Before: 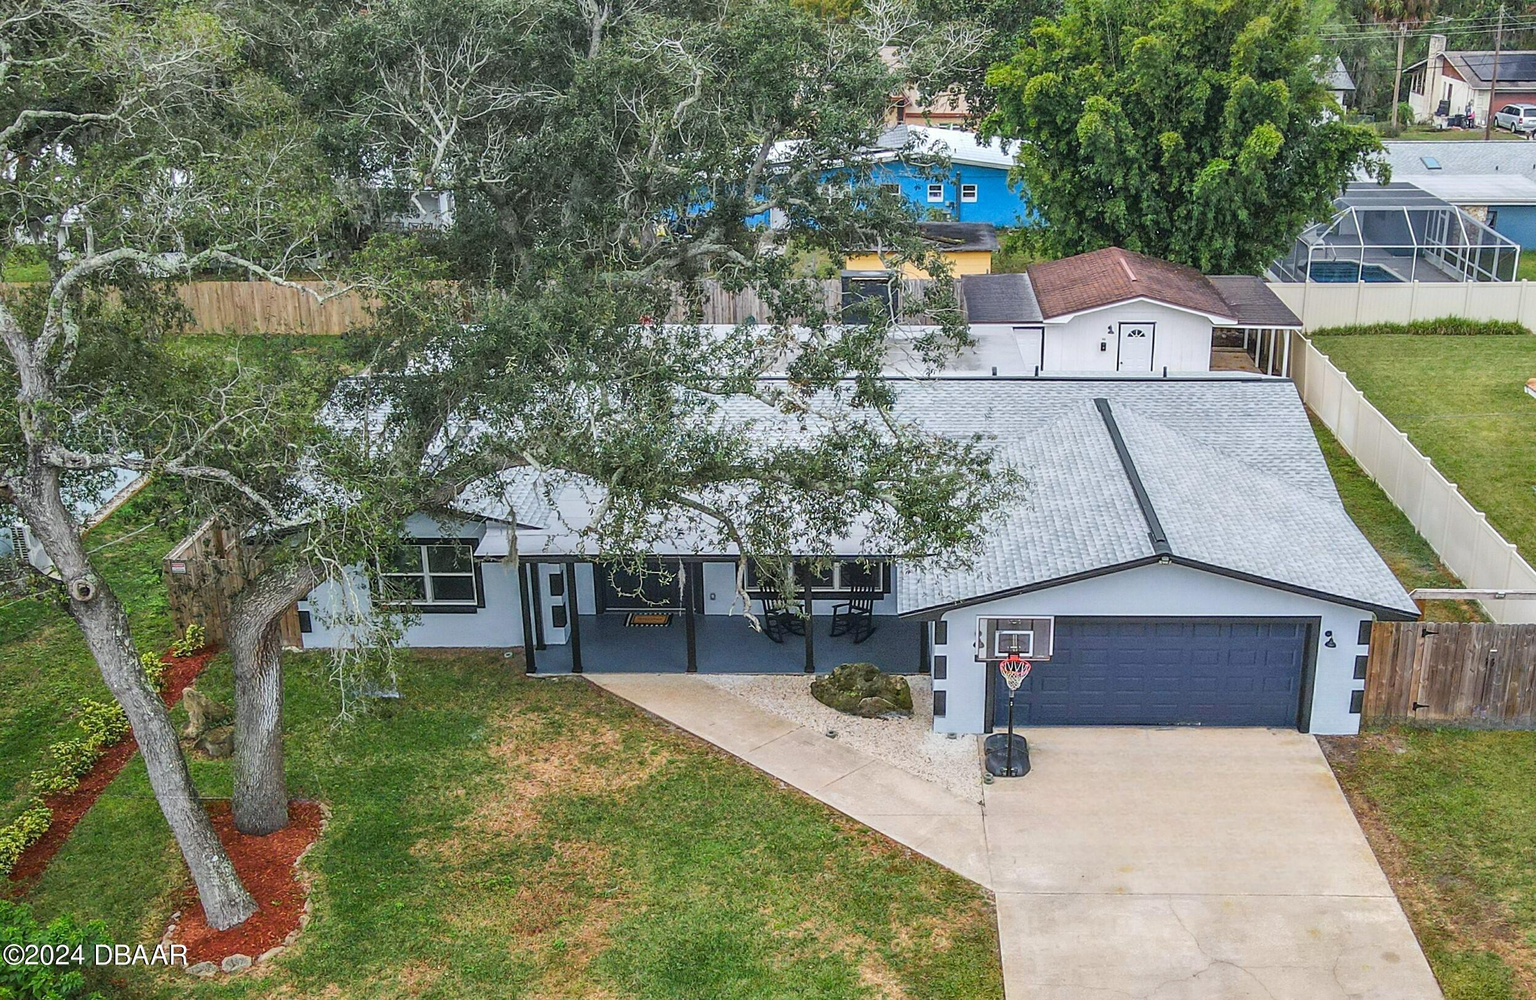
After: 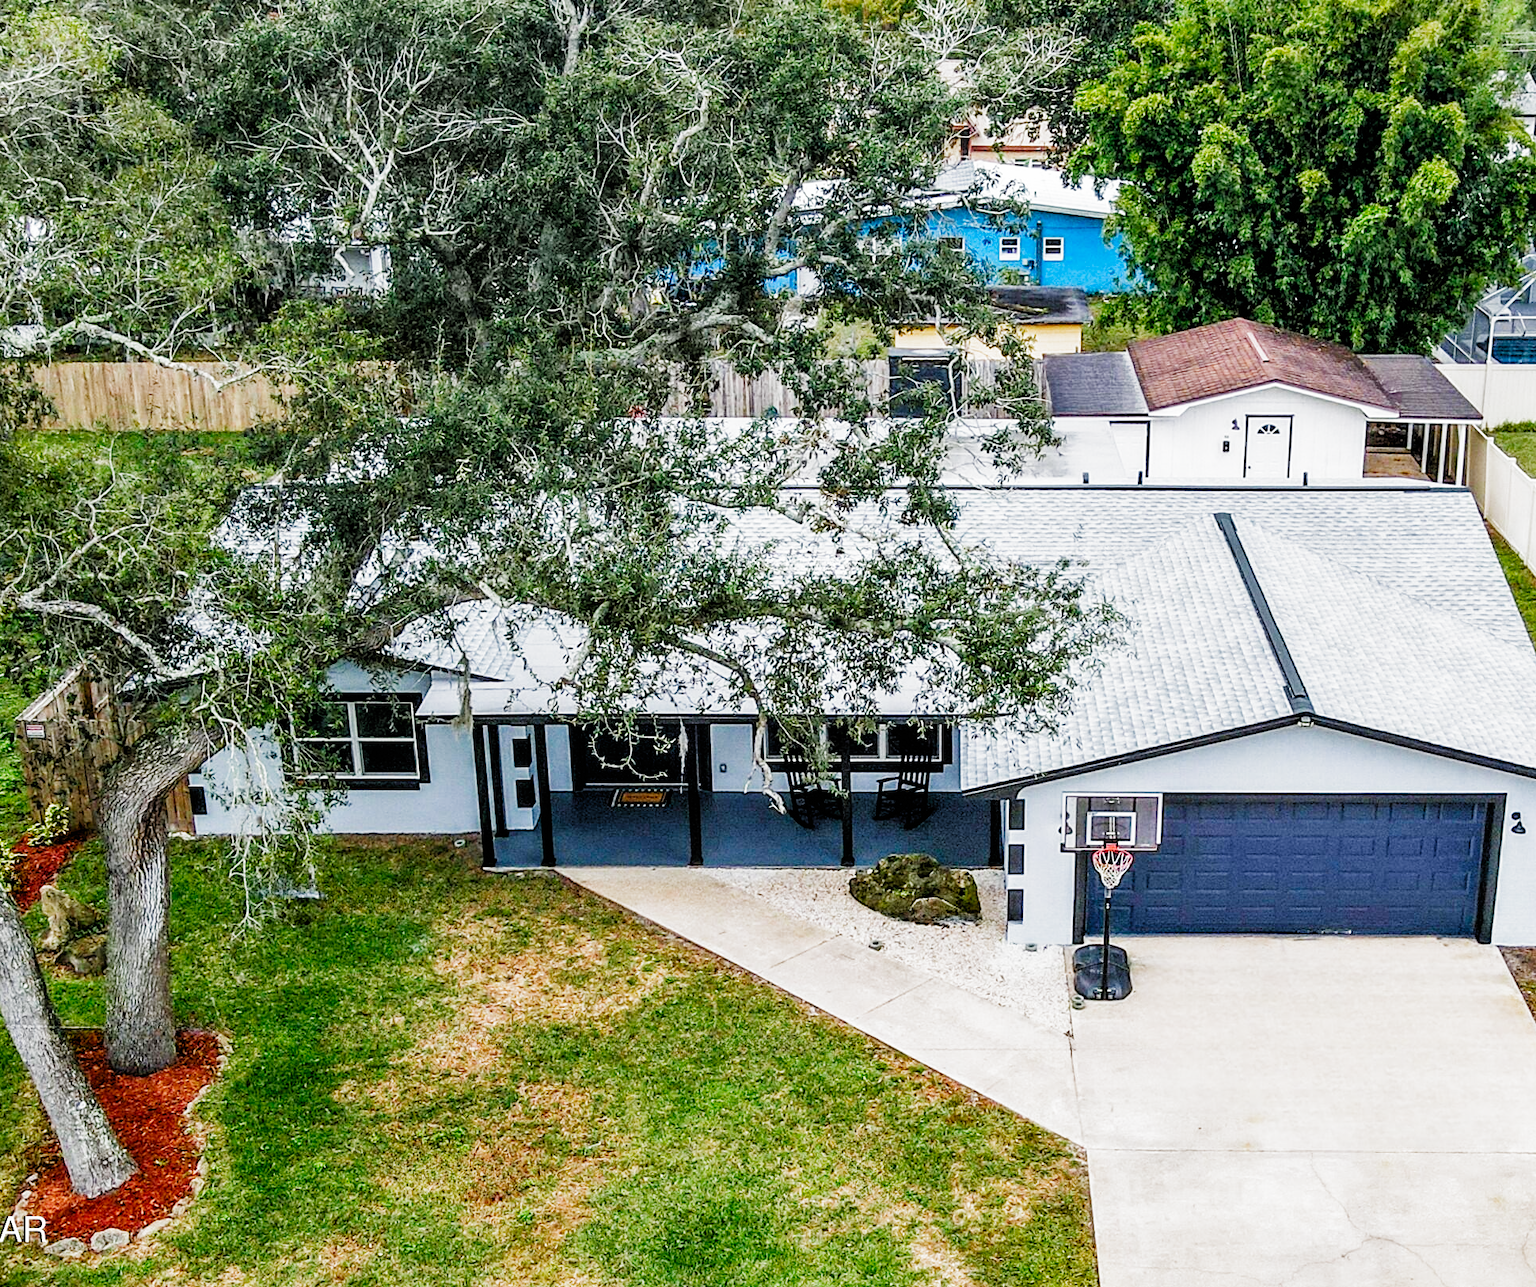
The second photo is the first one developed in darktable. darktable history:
filmic rgb: black relative exposure -3.98 EV, white relative exposure 2.98 EV, hardness 3.01, contrast 1.494, preserve chrominance no, color science v4 (2020)
tone equalizer: -8 EV -0.427 EV, -7 EV -0.38 EV, -6 EV -0.314 EV, -5 EV -0.239 EV, -3 EV 0.242 EV, -2 EV 0.325 EV, -1 EV 0.37 EV, +0 EV 0.418 EV
crop: left 9.87%, right 12.457%
